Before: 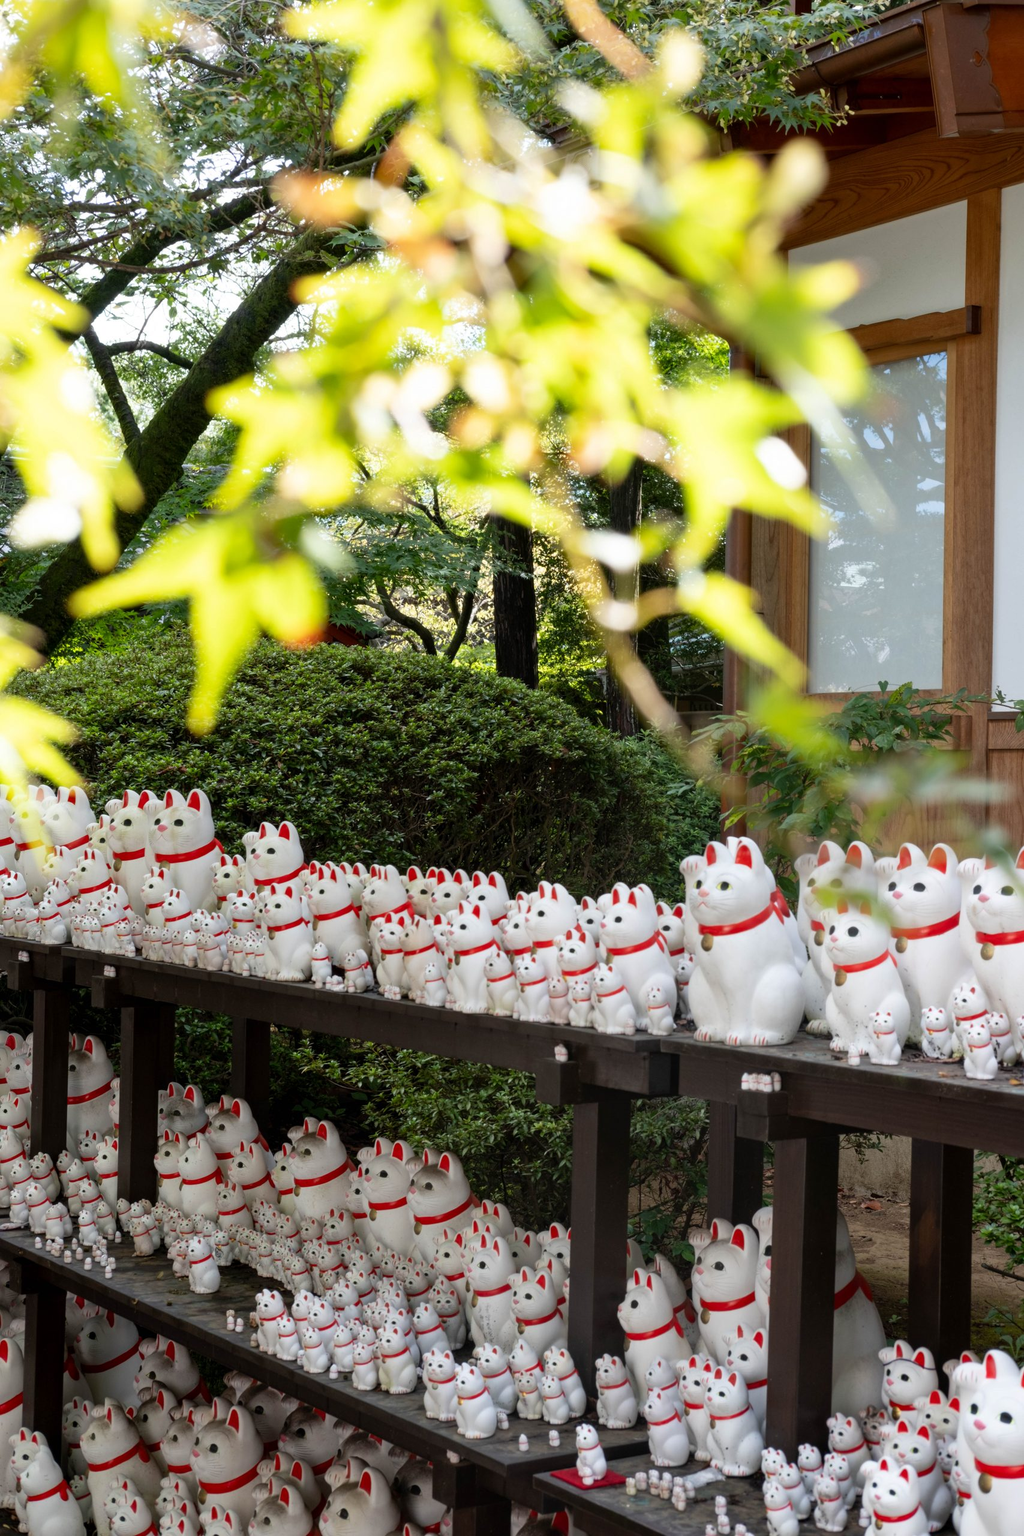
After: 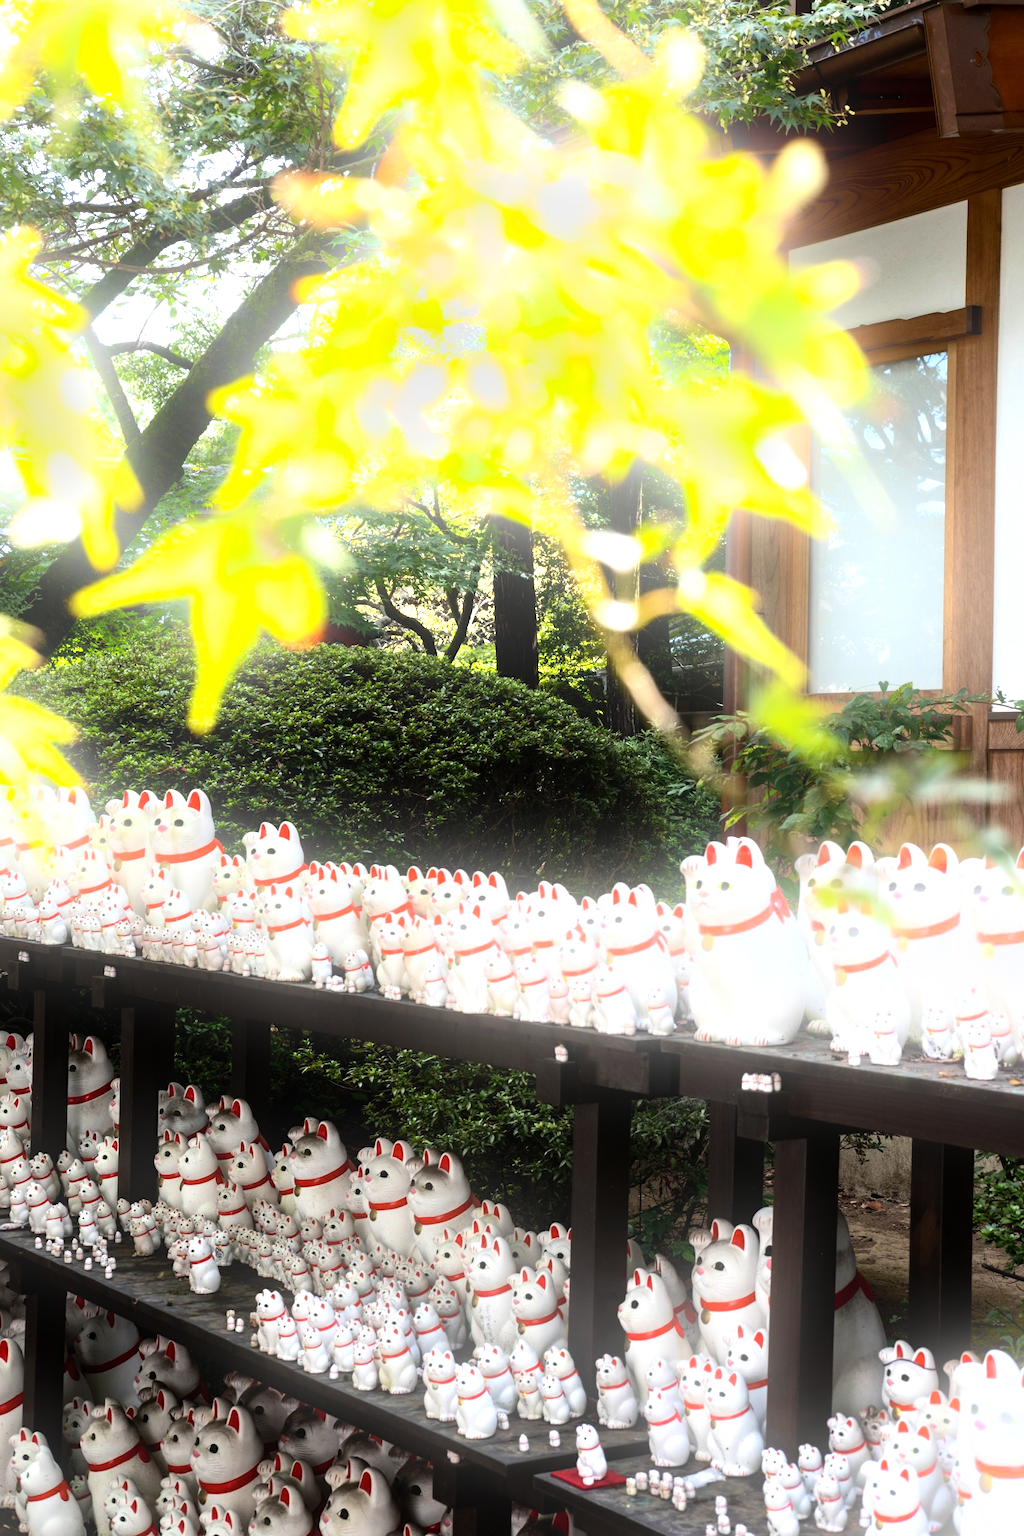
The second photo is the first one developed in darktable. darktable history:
tone equalizer: -8 EV -1.08 EV, -7 EV -1.01 EV, -6 EV -0.867 EV, -5 EV -0.578 EV, -3 EV 0.578 EV, -2 EV 0.867 EV, -1 EV 1.01 EV, +0 EV 1.08 EV, edges refinement/feathering 500, mask exposure compensation -1.57 EV, preserve details no
bloom: size 16%, threshold 98%, strength 20%
